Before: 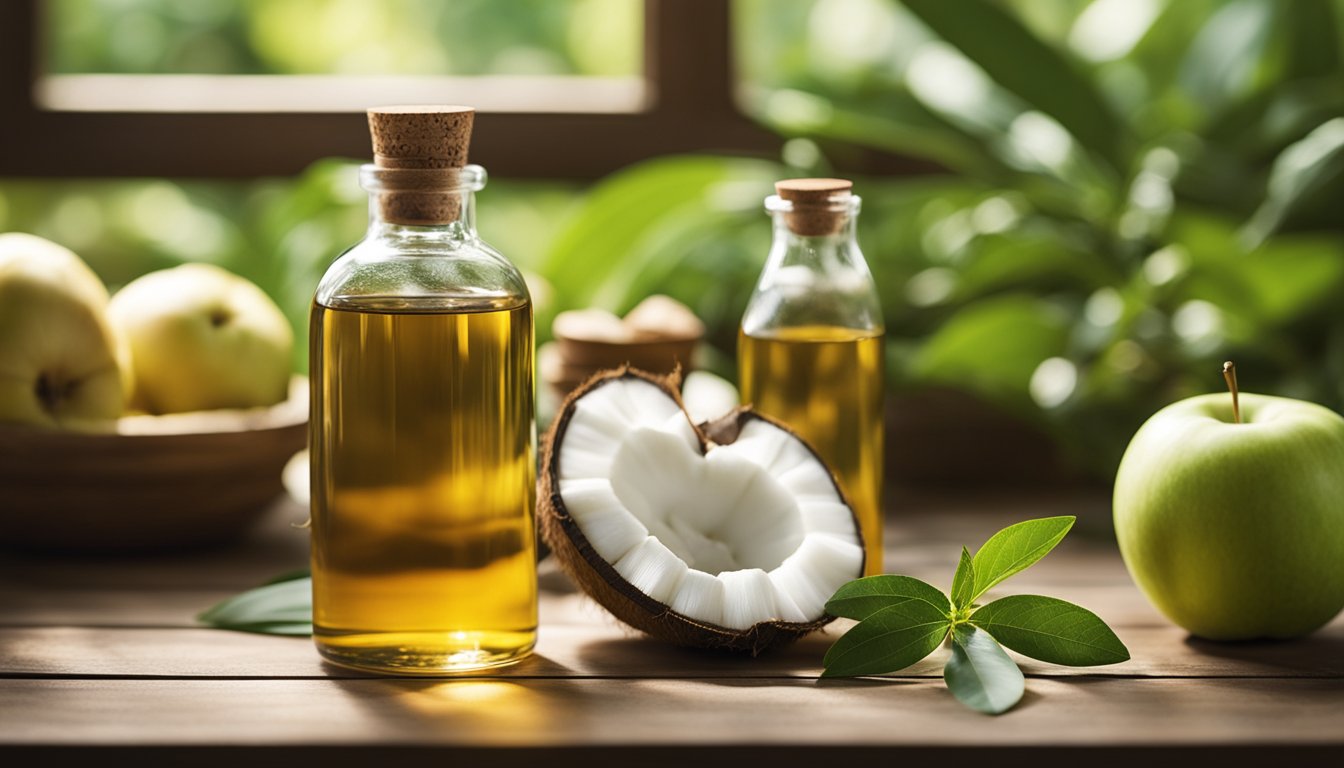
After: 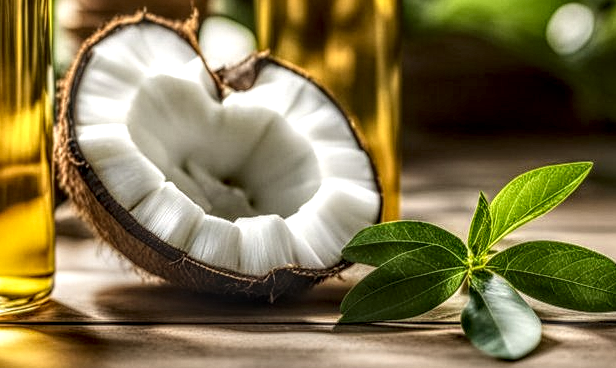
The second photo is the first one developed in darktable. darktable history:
crop: left 35.967%, top 46.159%, right 18.155%, bottom 5.84%
local contrast: highlights 0%, shadows 6%, detail 300%, midtone range 0.293
contrast brightness saturation: contrast 0.153, brightness -0.014, saturation 0.1
